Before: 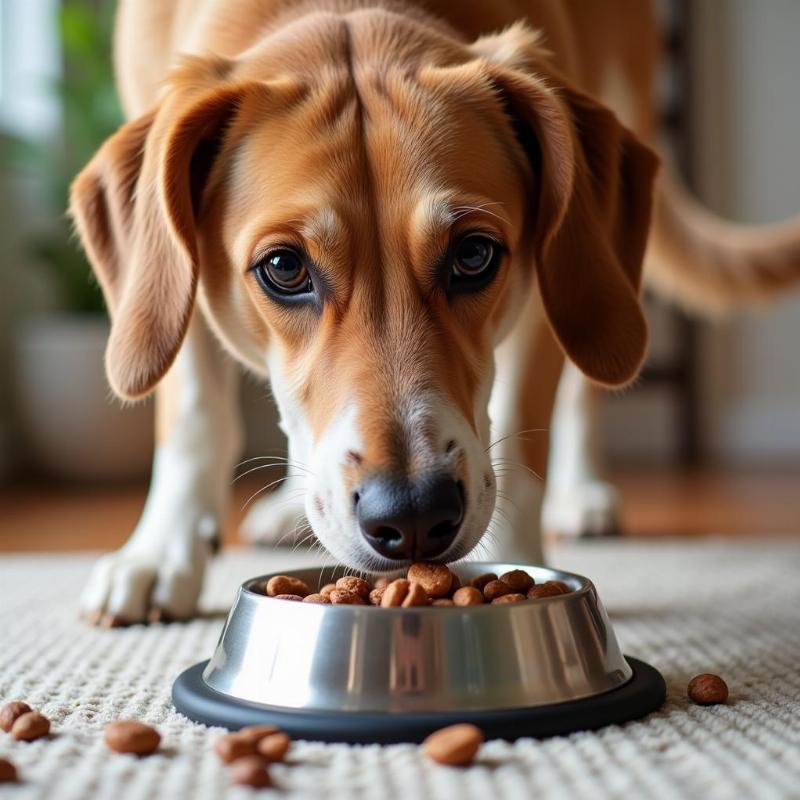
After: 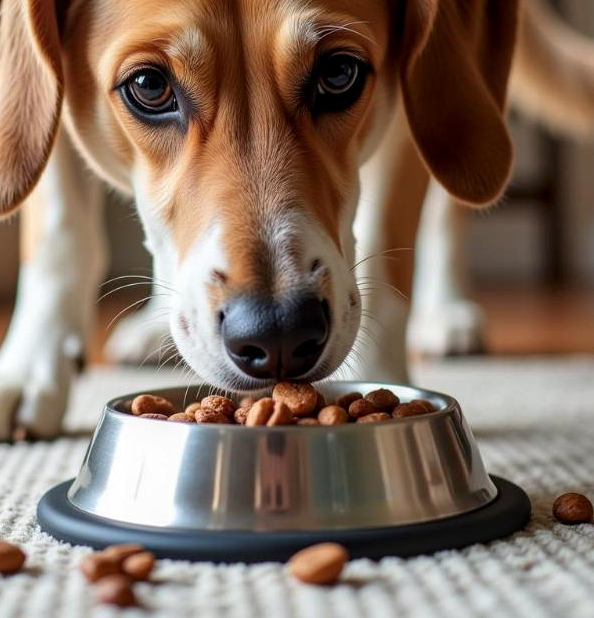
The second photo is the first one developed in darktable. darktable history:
crop: left 16.88%, top 22.656%, right 8.804%
local contrast: on, module defaults
